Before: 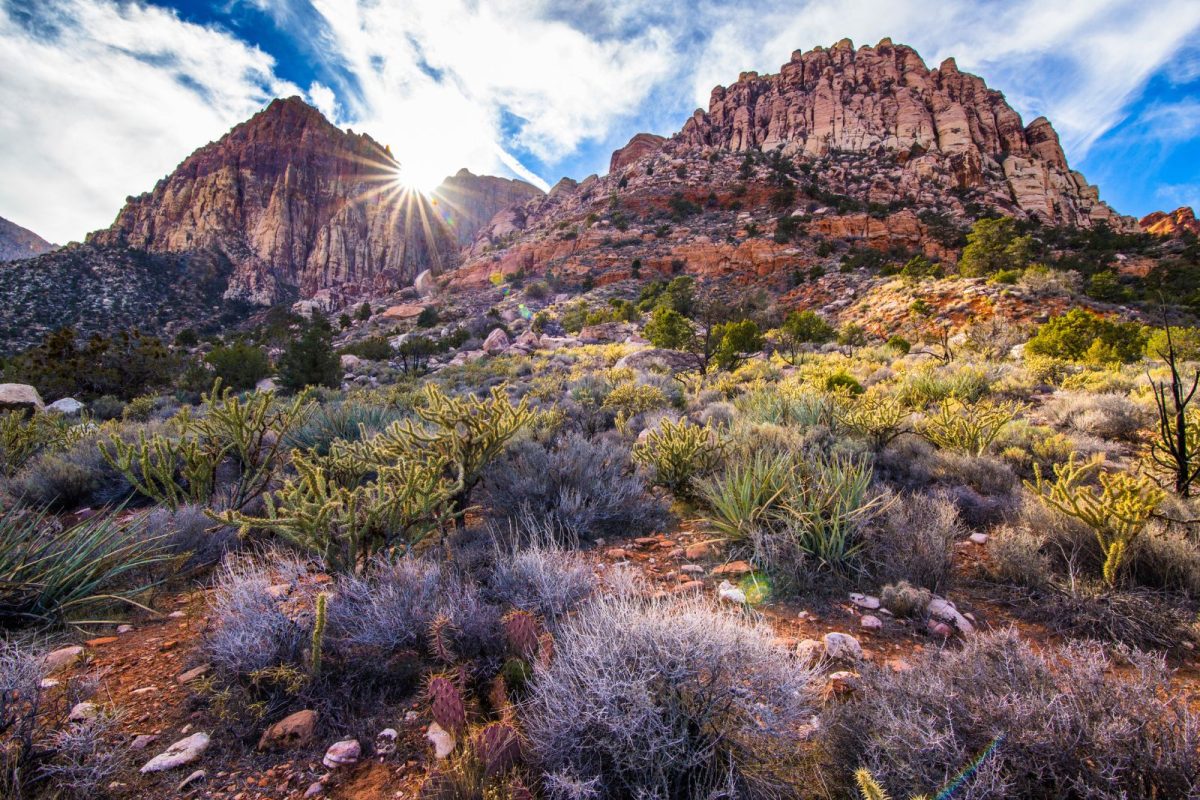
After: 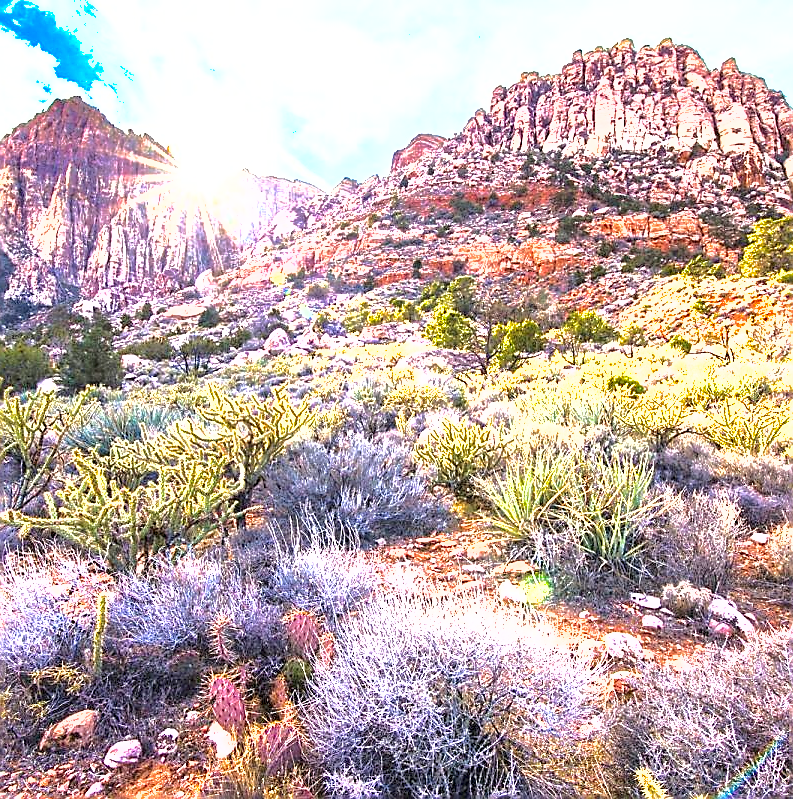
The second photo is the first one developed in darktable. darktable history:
crop and rotate: left 18.313%, right 15.558%
sharpen: radius 1.387, amount 1.241, threshold 0.839
exposure: black level correction 0, exposure 2.308 EV, compensate exposure bias true, compensate highlight preservation false
shadows and highlights: shadows 29.83
